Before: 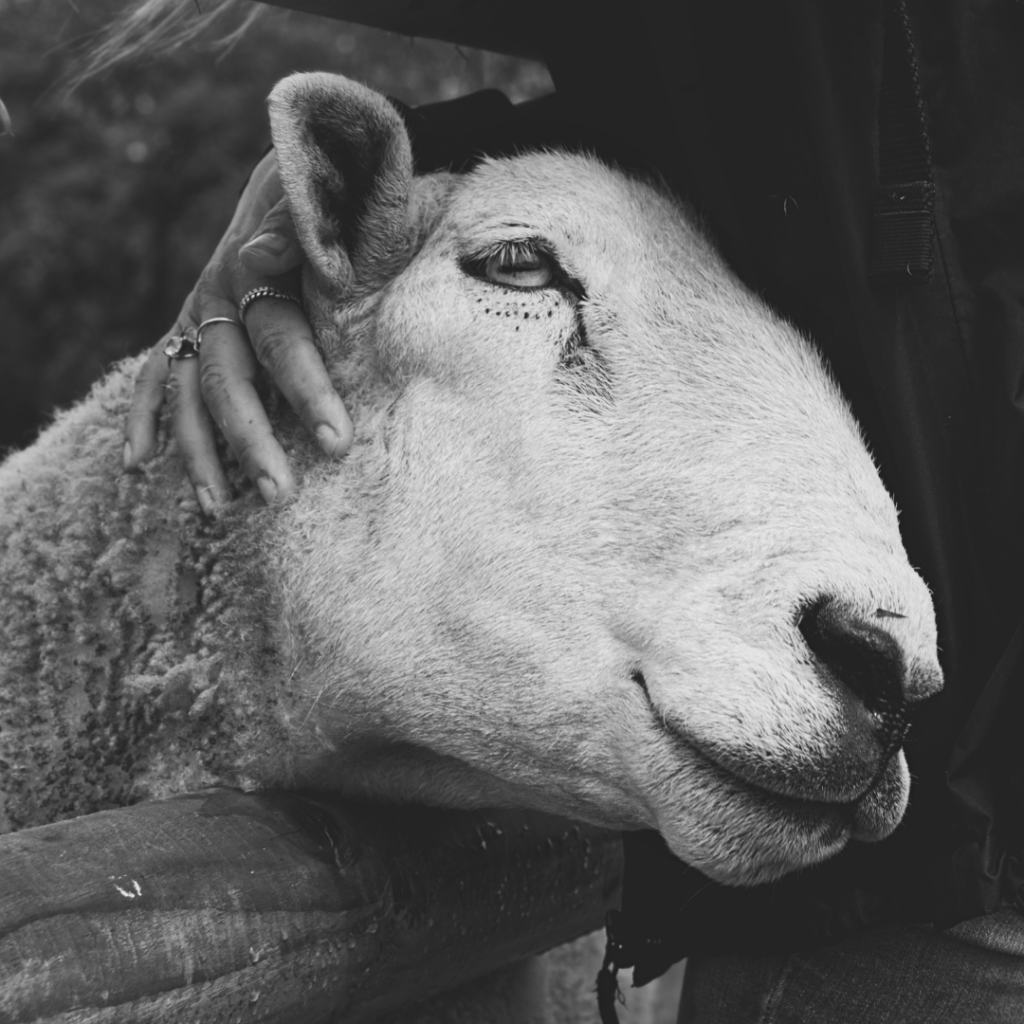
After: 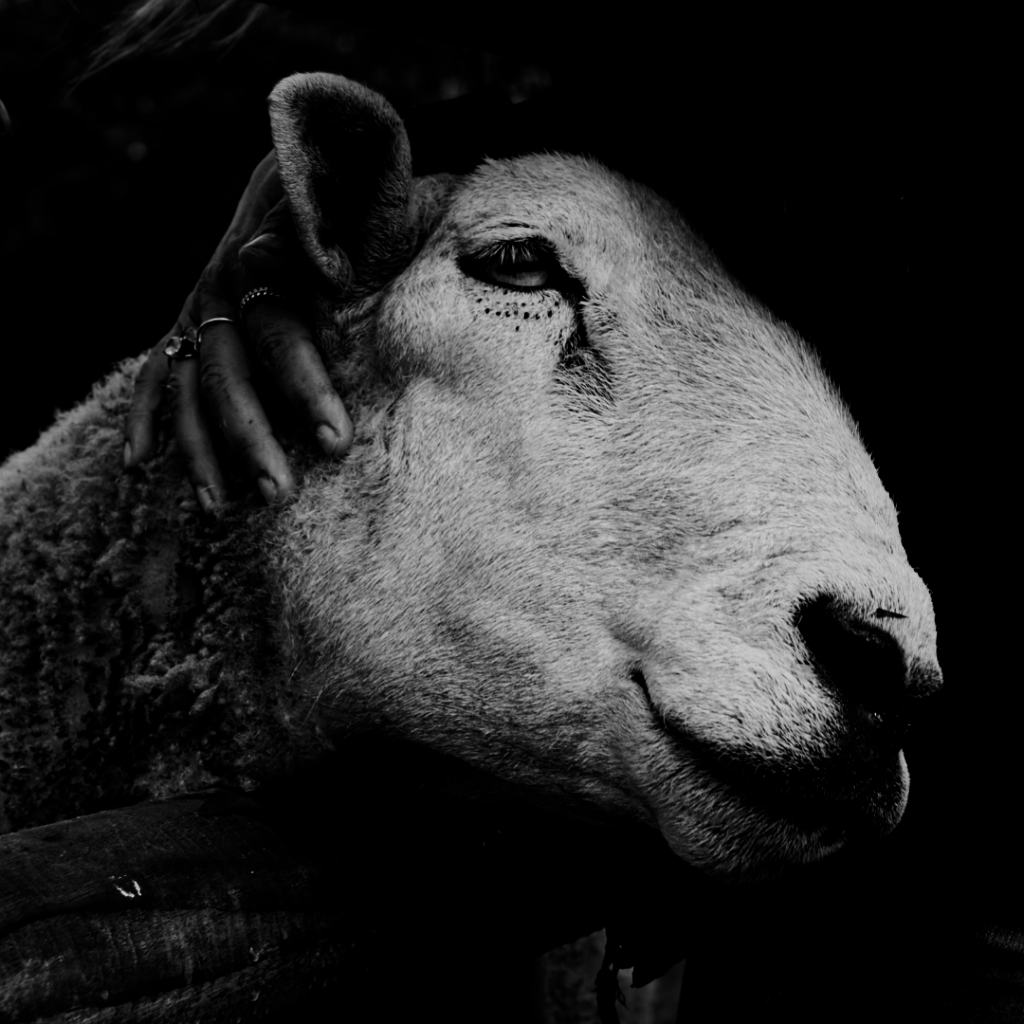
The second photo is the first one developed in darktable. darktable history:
exposure: exposure 0.014 EV, compensate highlight preservation false
contrast brightness saturation: contrast 0.024, brightness -0.993, saturation -0.982
filmic rgb: black relative exposure -3.97 EV, white relative exposure 3 EV, threshold 5.95 EV, hardness 3.02, contrast 1.498, enable highlight reconstruction true
